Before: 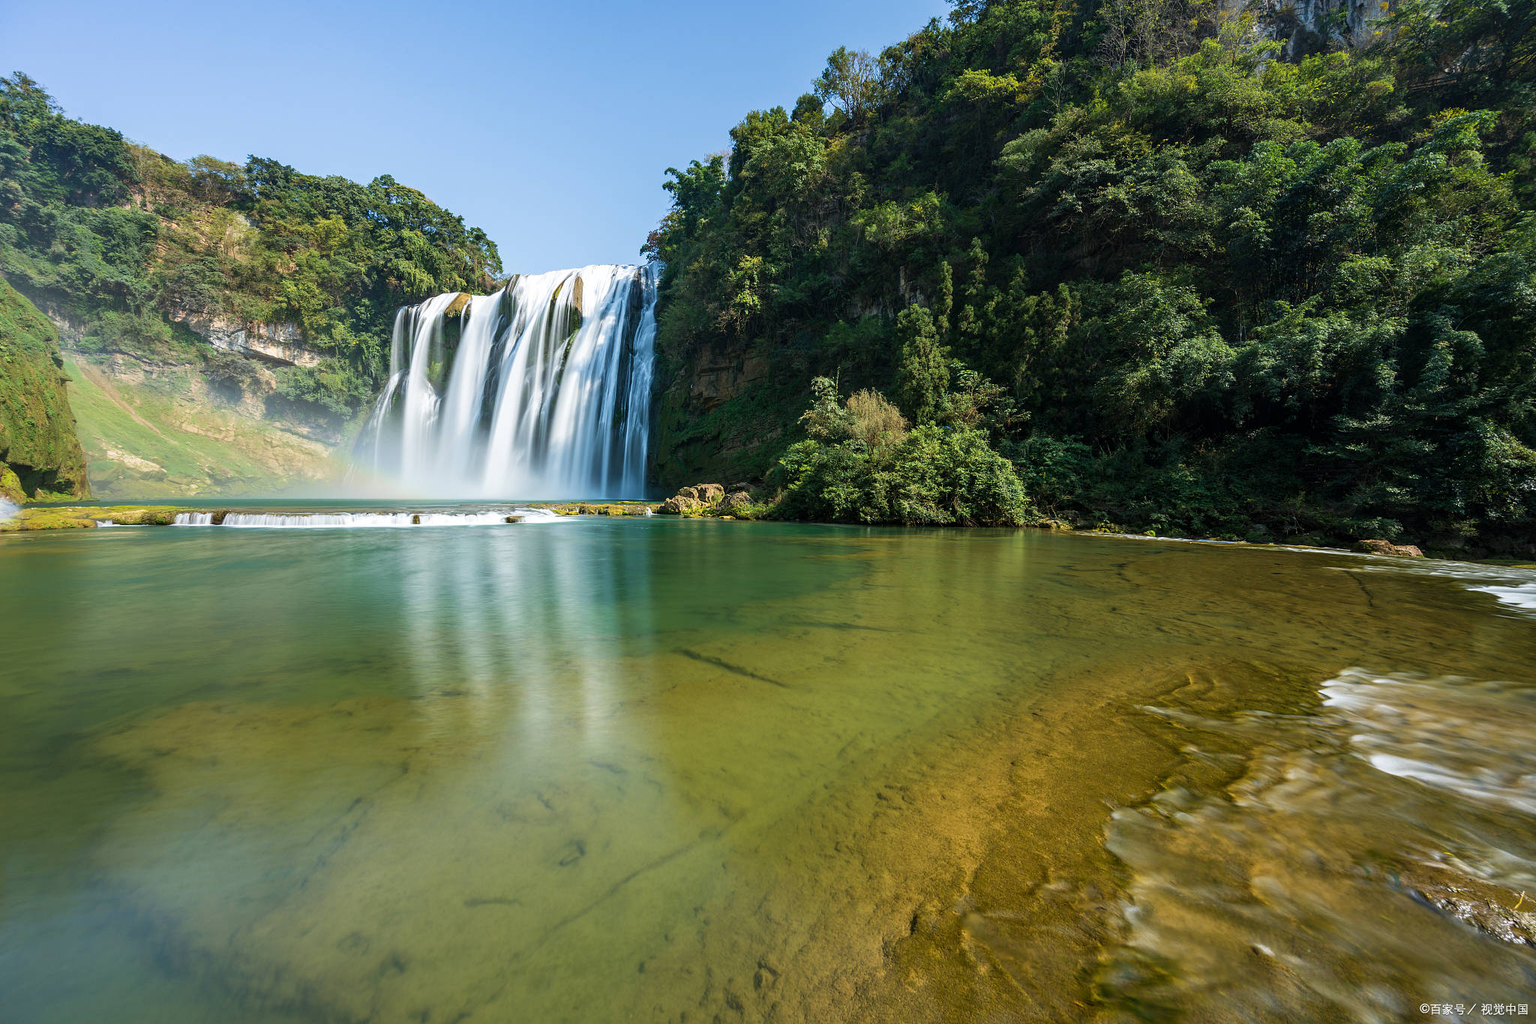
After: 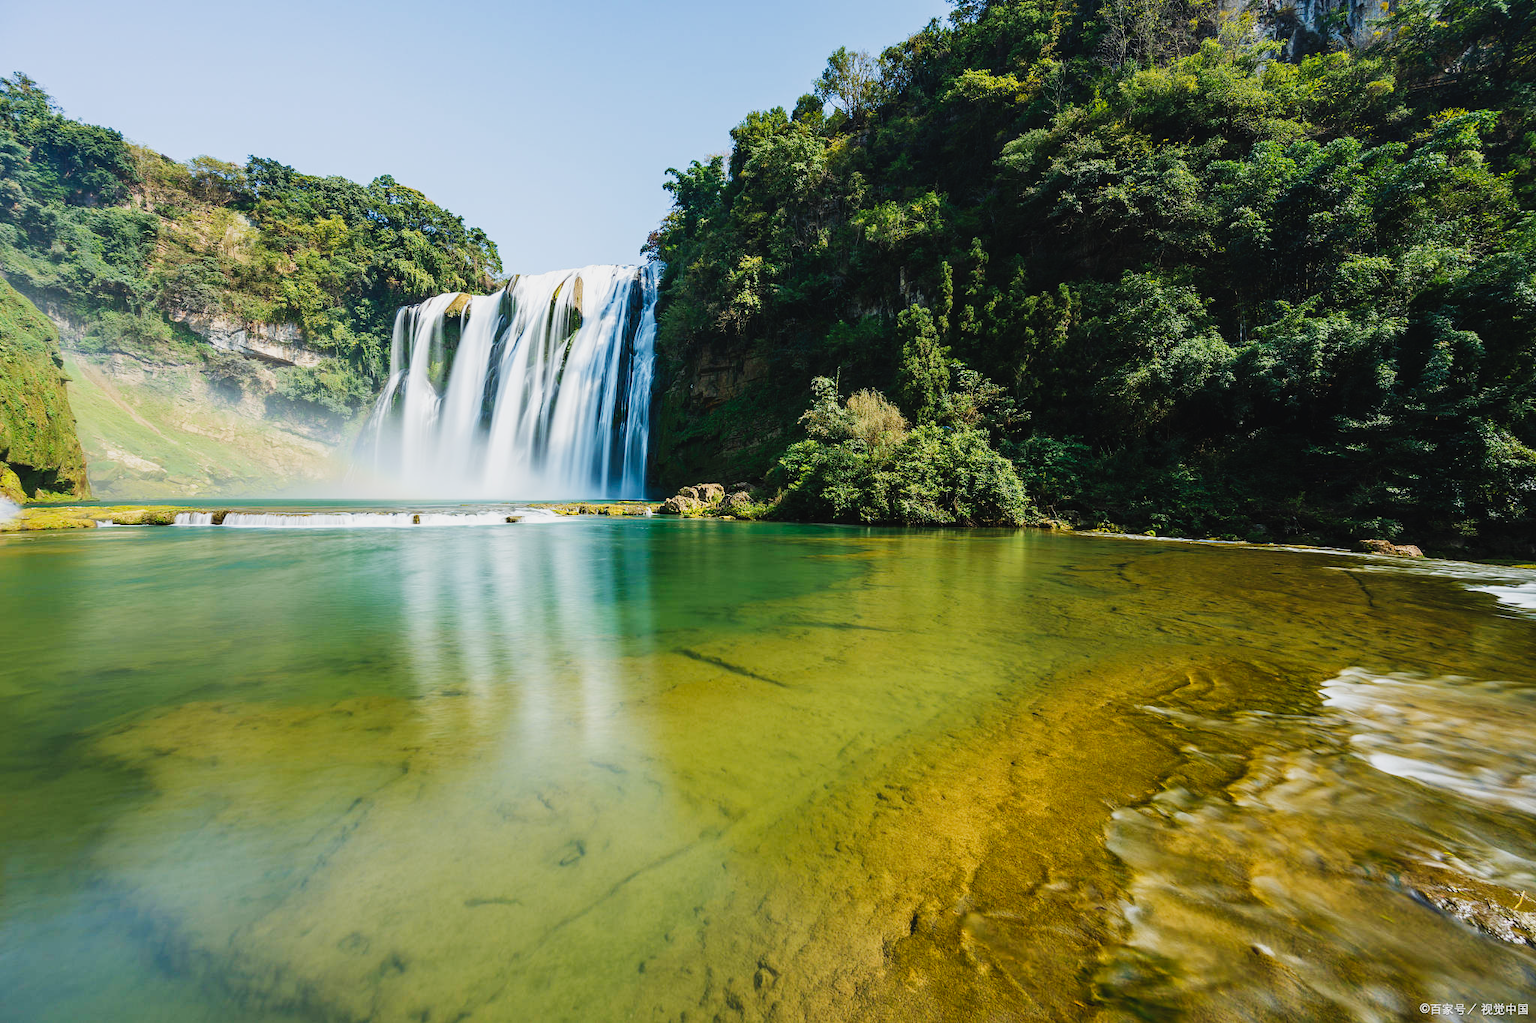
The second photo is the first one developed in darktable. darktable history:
tone curve: curves: ch0 [(0, 0.03) (0.113, 0.087) (0.207, 0.184) (0.515, 0.612) (0.712, 0.793) (1, 0.946)]; ch1 [(0, 0) (0.172, 0.123) (0.317, 0.279) (0.407, 0.401) (0.476, 0.482) (0.505, 0.499) (0.534, 0.534) (0.632, 0.645) (0.726, 0.745) (1, 1)]; ch2 [(0, 0) (0.411, 0.424) (0.476, 0.492) (0.521, 0.524) (0.541, 0.559) (0.65, 0.699) (1, 1)], preserve colors none
